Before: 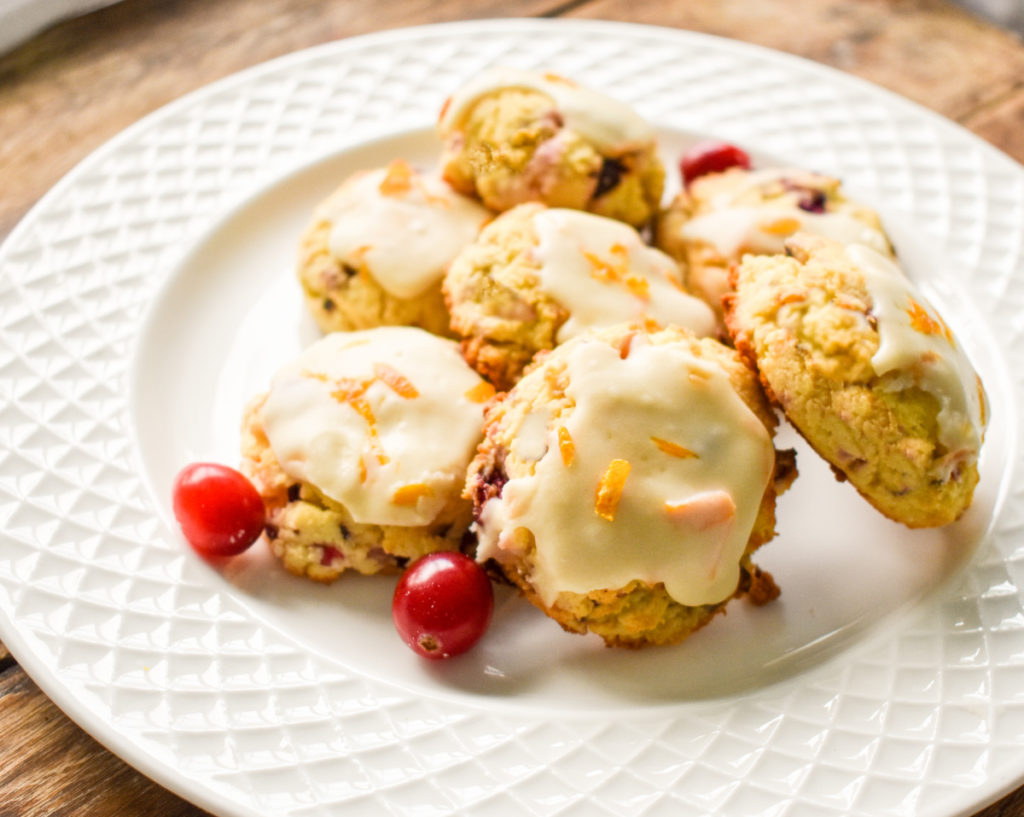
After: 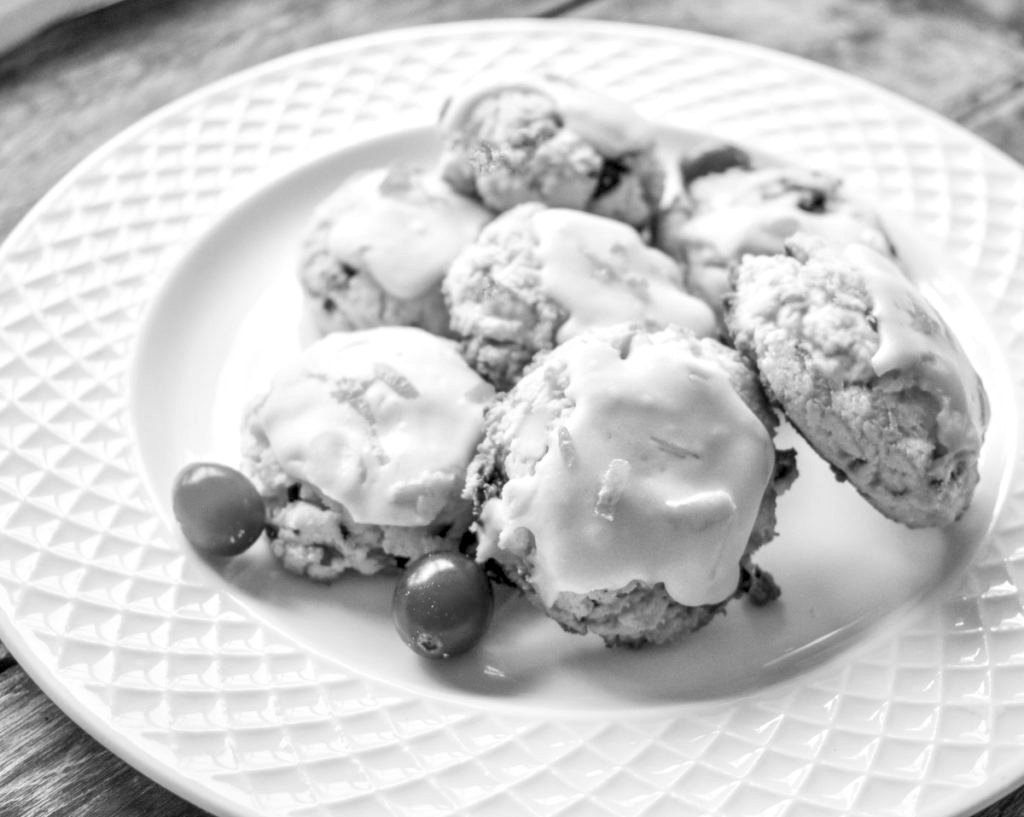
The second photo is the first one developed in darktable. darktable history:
monochrome: a 30.25, b 92.03
exposure: black level correction 0.007, exposure 0.159 EV, compensate highlight preservation false
local contrast: on, module defaults
